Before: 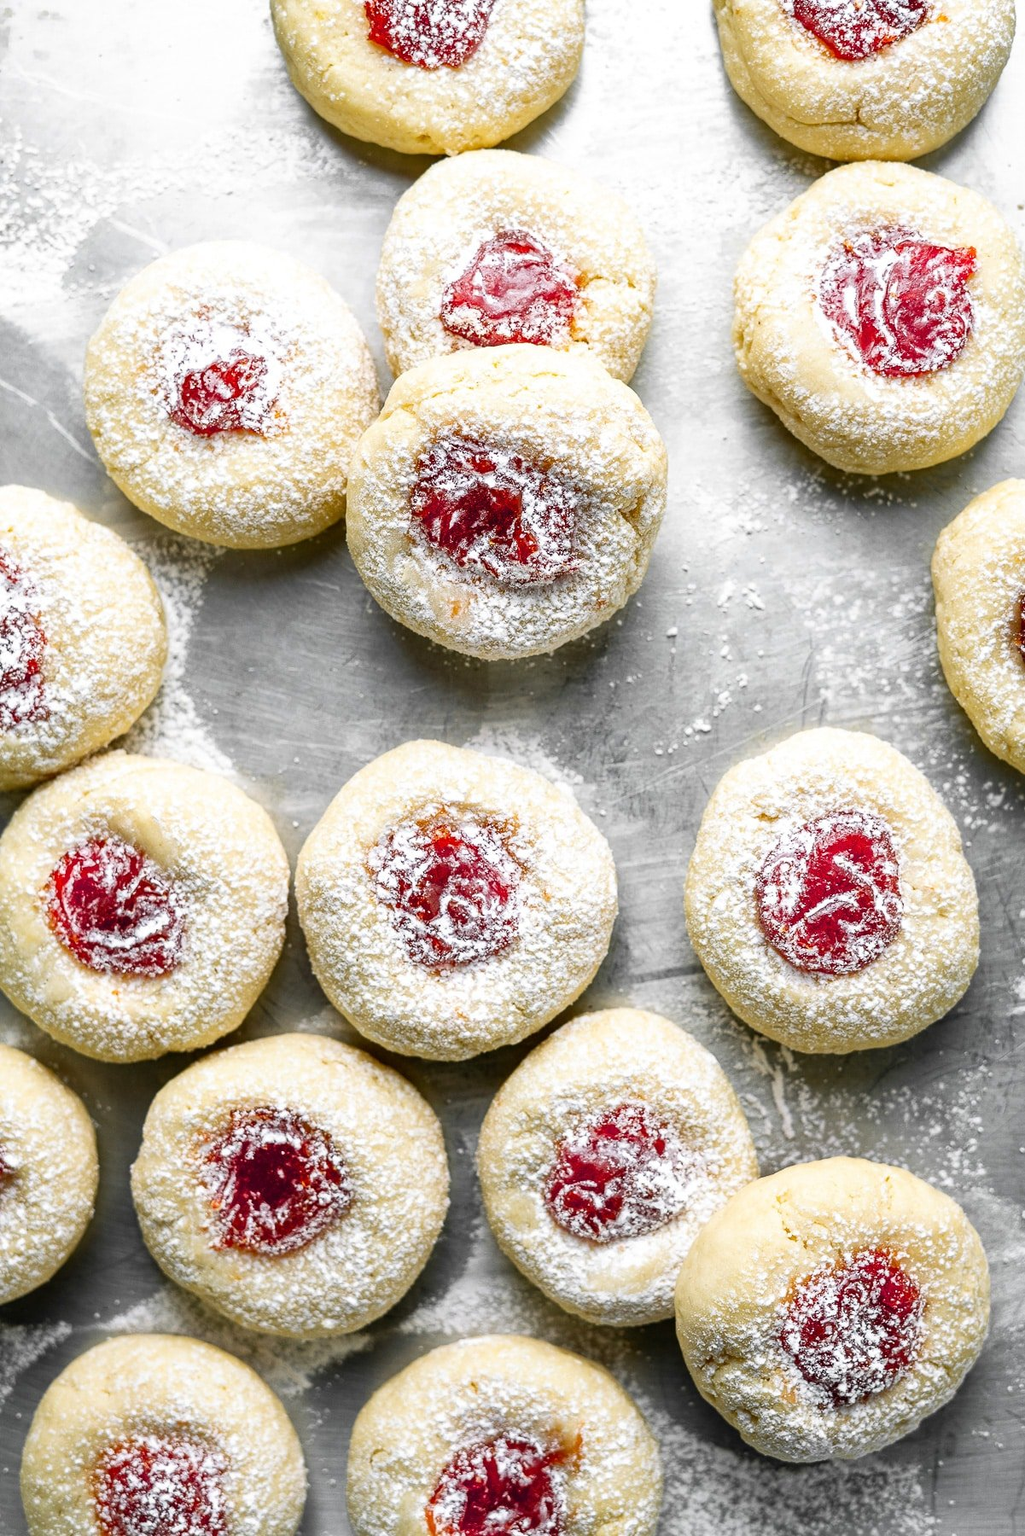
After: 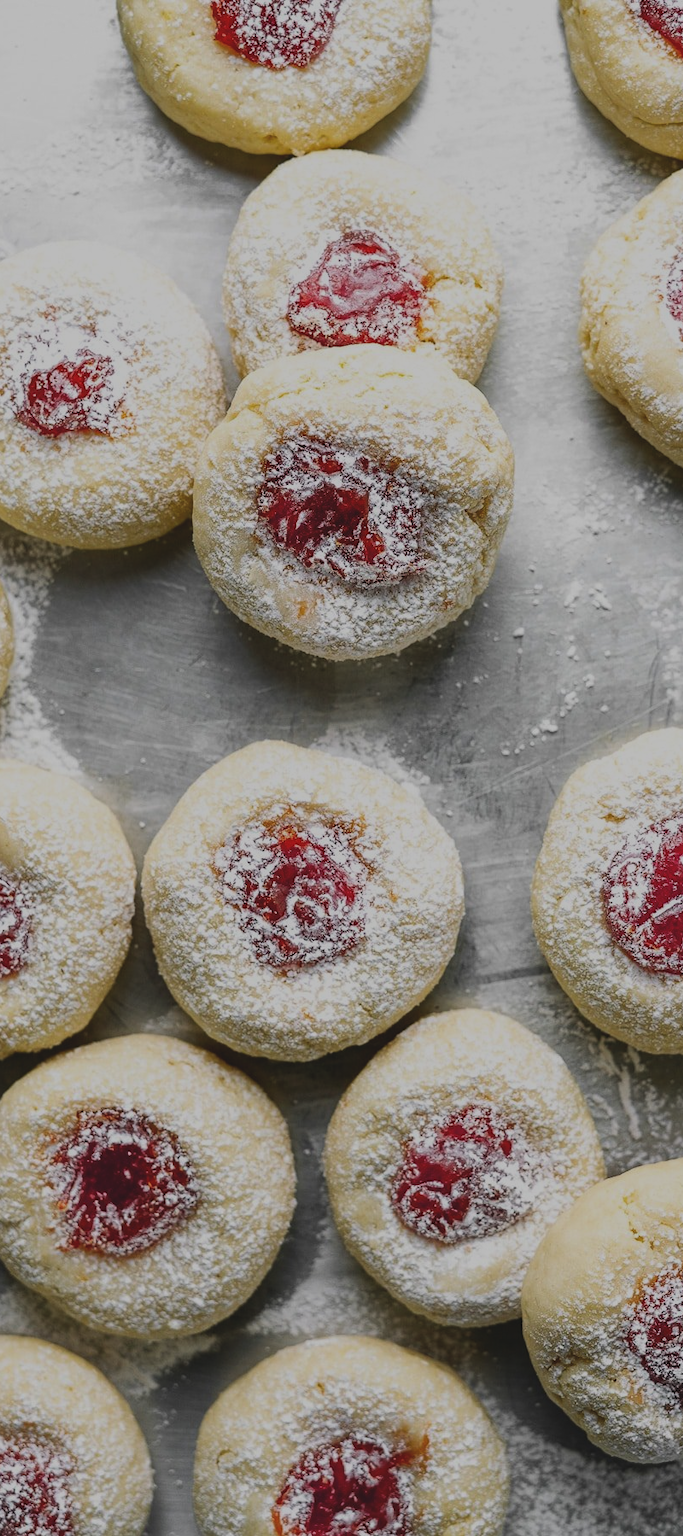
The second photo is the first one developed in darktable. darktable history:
crop and rotate: left 15.055%, right 18.278%
exposure: black level correction -0.016, exposure -1.018 EV, compensate highlight preservation false
